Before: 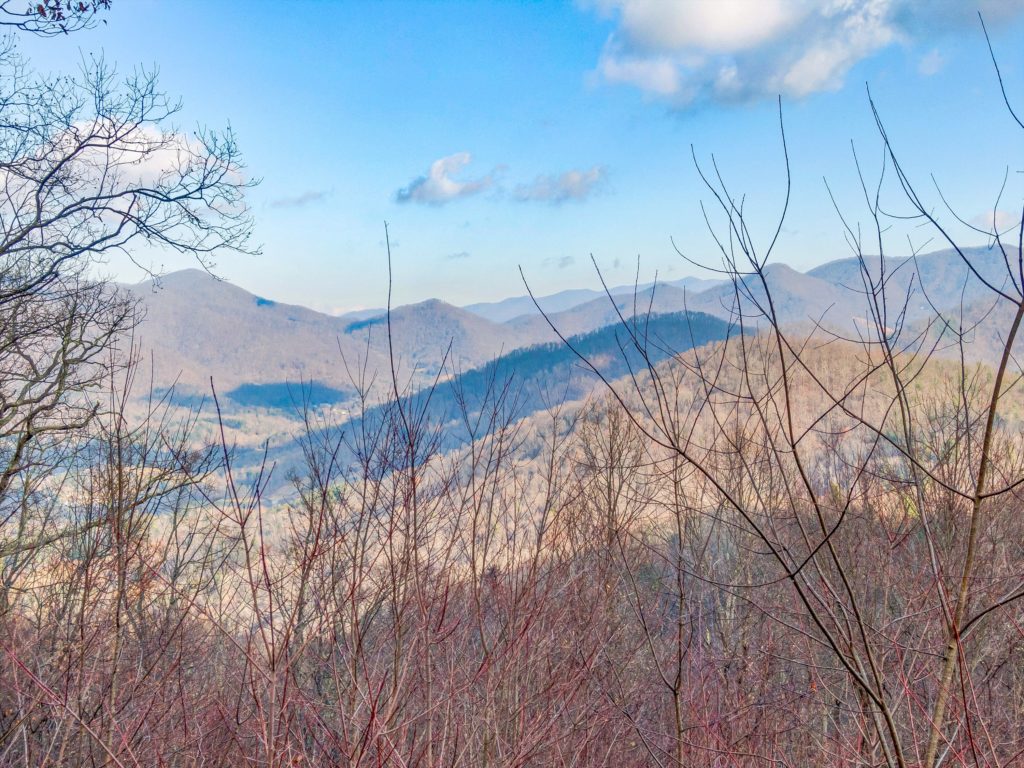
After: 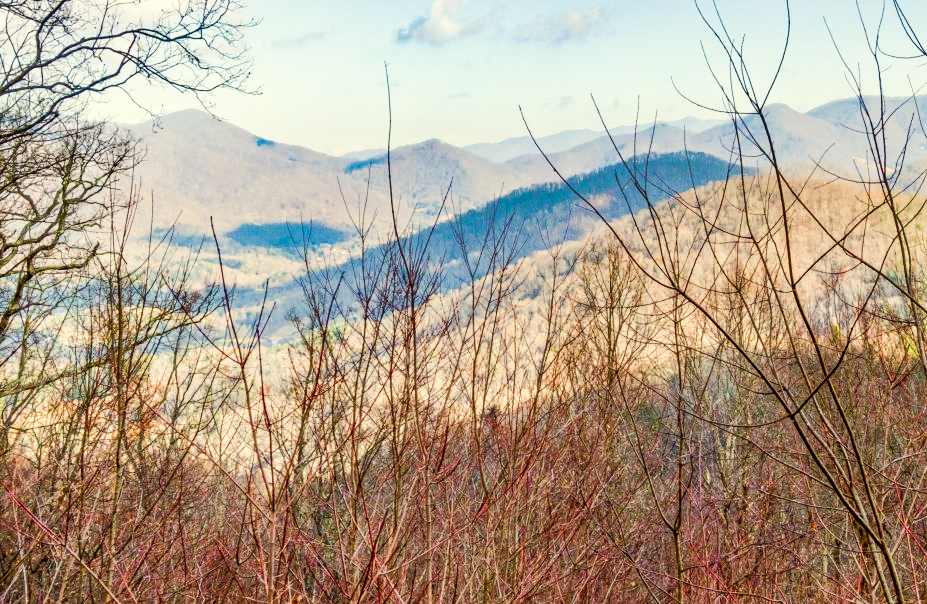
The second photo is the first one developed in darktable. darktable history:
crop: top 20.916%, right 9.437%, bottom 0.316%
sigmoid: contrast 1.8
color correction: highlights a* -1.43, highlights b* 10.12, shadows a* 0.395, shadows b* 19.35
levels: mode automatic, black 0.023%, white 99.97%, levels [0.062, 0.494, 0.925]
